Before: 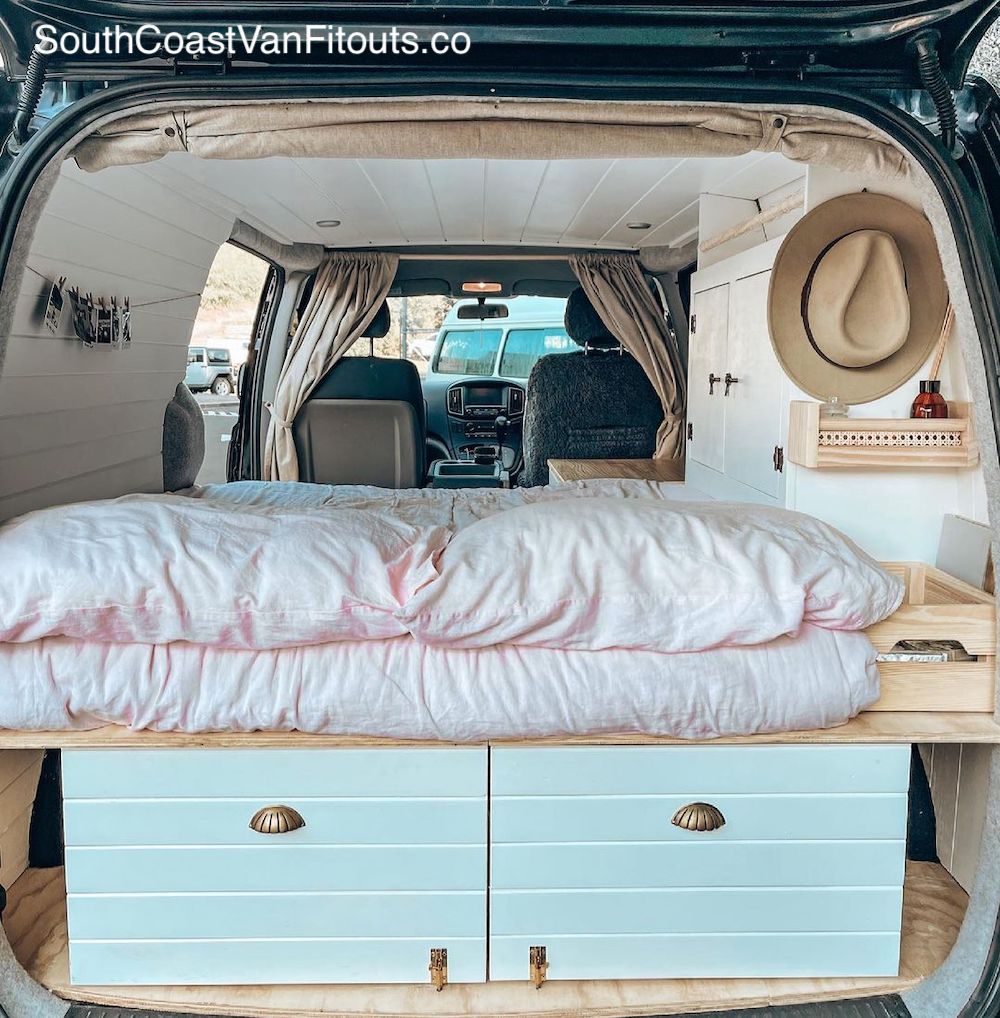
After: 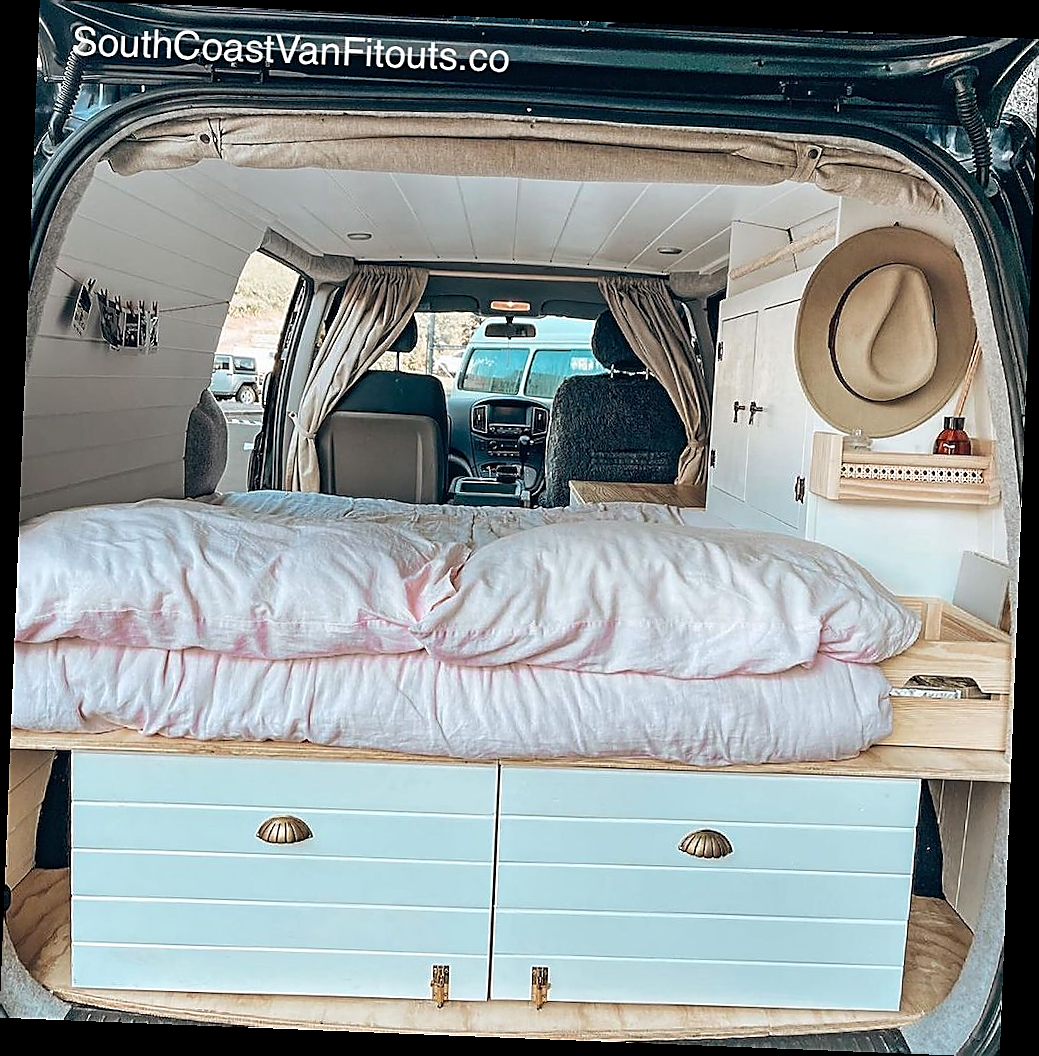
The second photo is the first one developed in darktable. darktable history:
rotate and perspective: rotation 2.27°, automatic cropping off
sharpen: radius 1.4, amount 1.25, threshold 0.7
